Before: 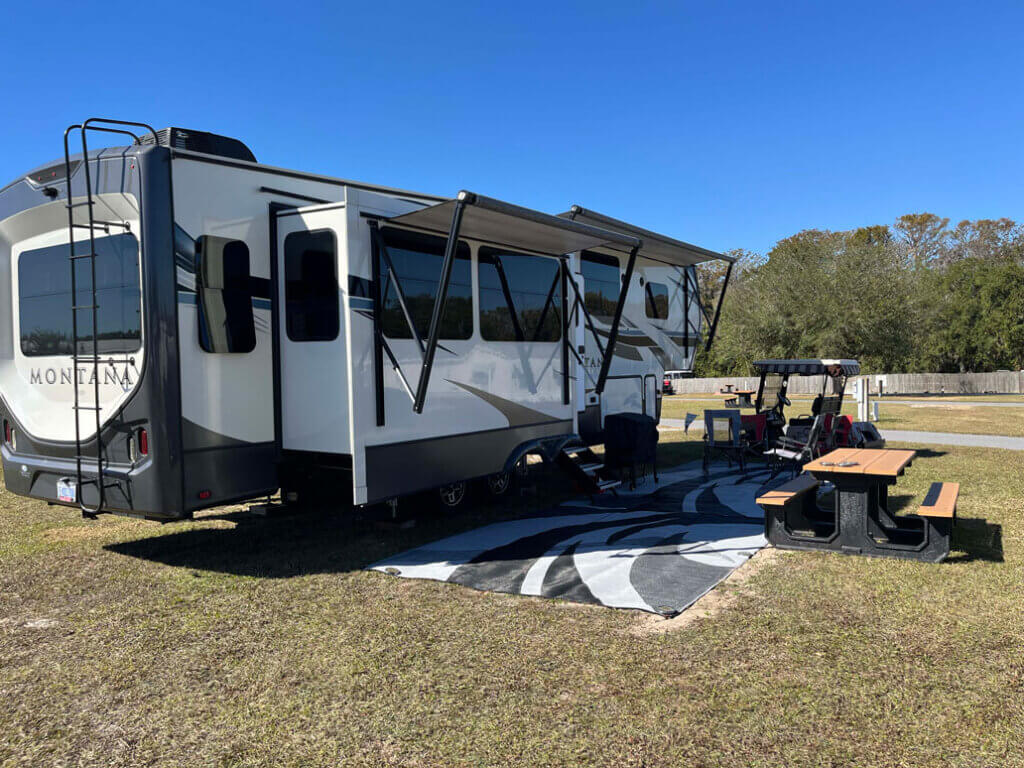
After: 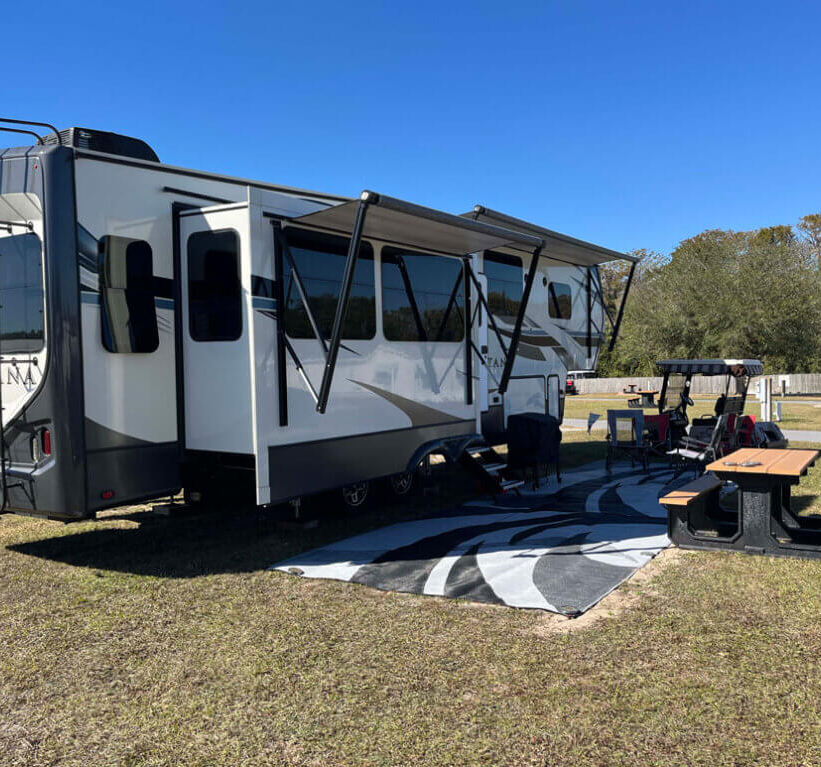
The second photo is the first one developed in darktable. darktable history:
crop and rotate: left 9.547%, right 10.25%
